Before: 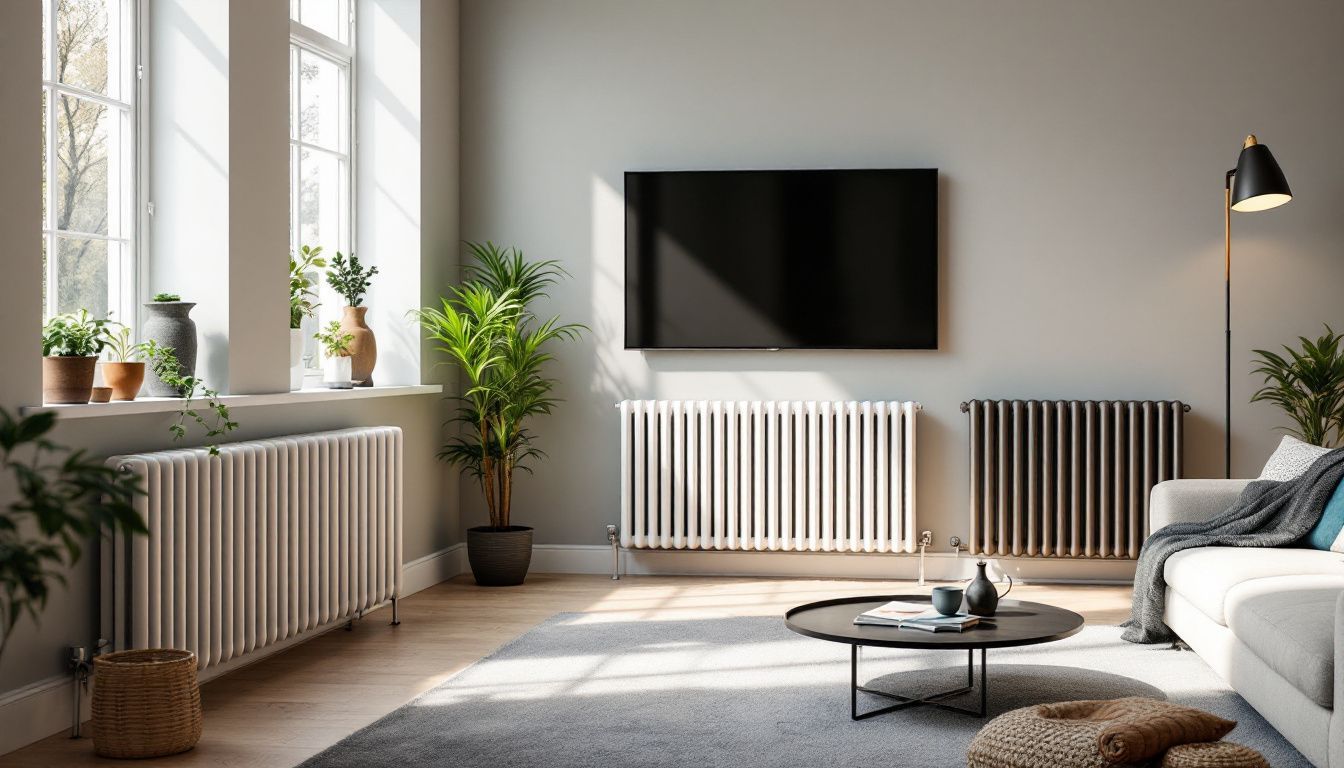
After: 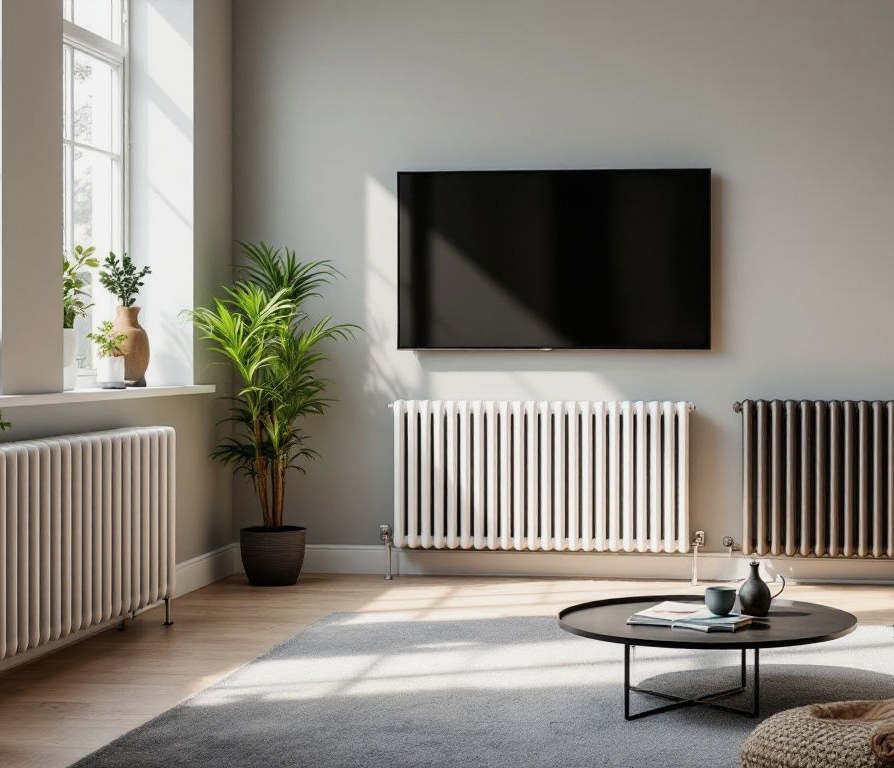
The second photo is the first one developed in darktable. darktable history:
contrast brightness saturation: saturation -0.05
crop: left 16.899%, right 16.556%
exposure: exposure -0.151 EV, compensate highlight preservation false
